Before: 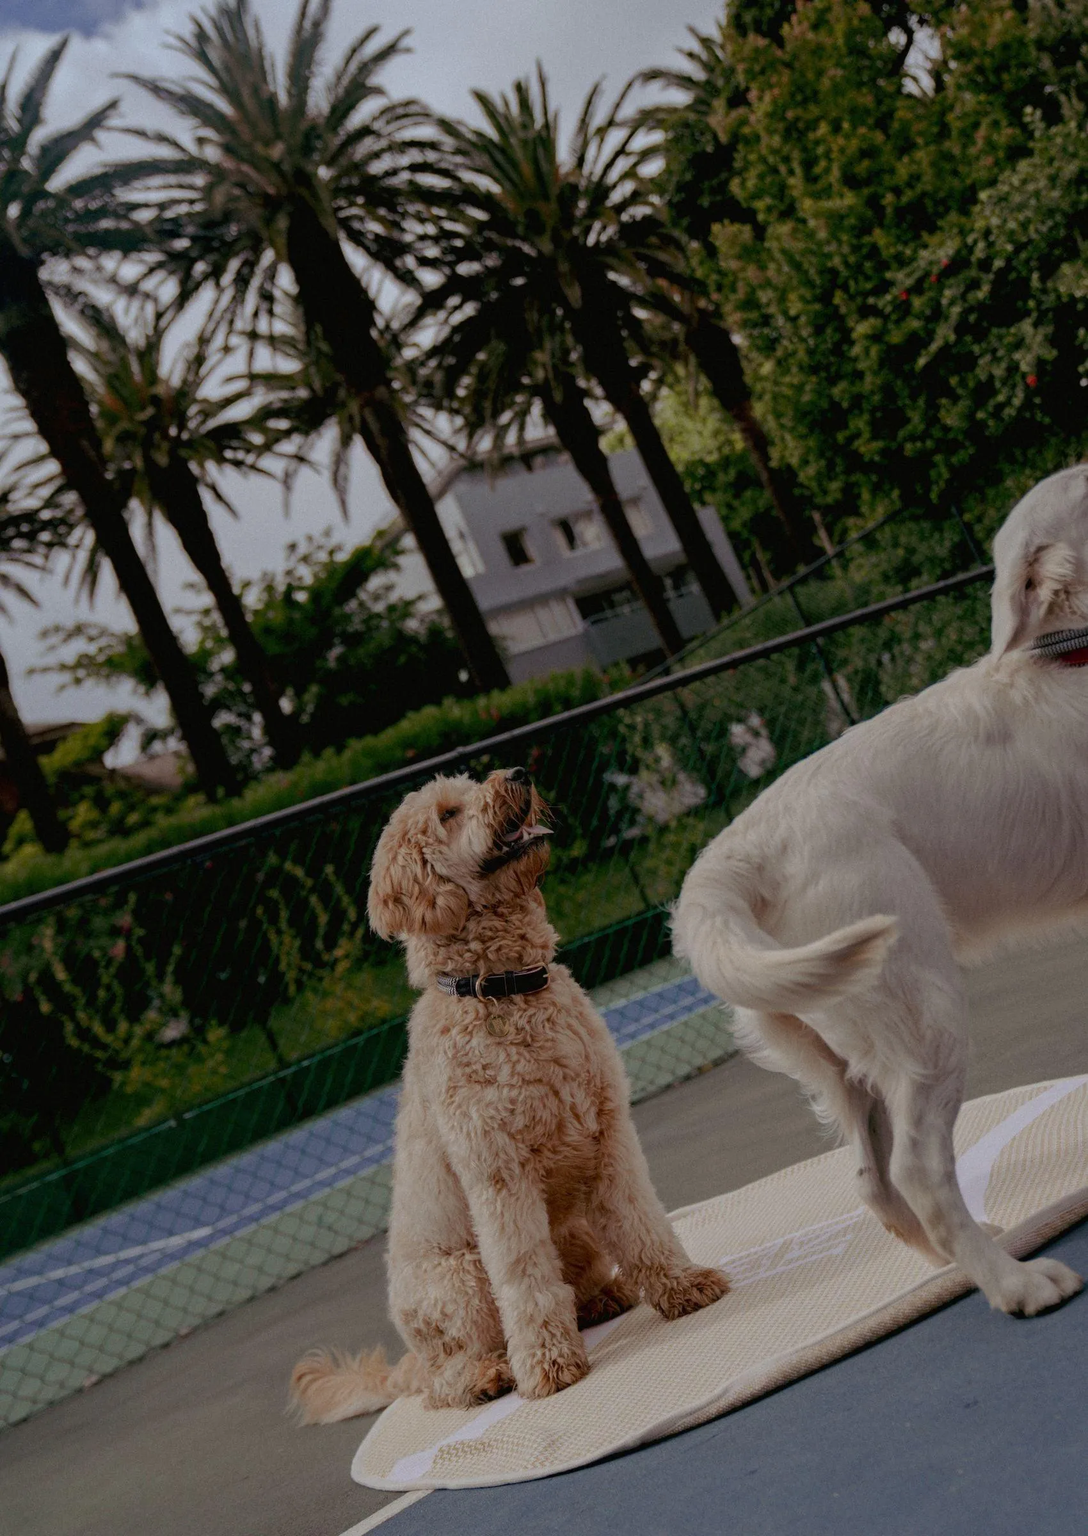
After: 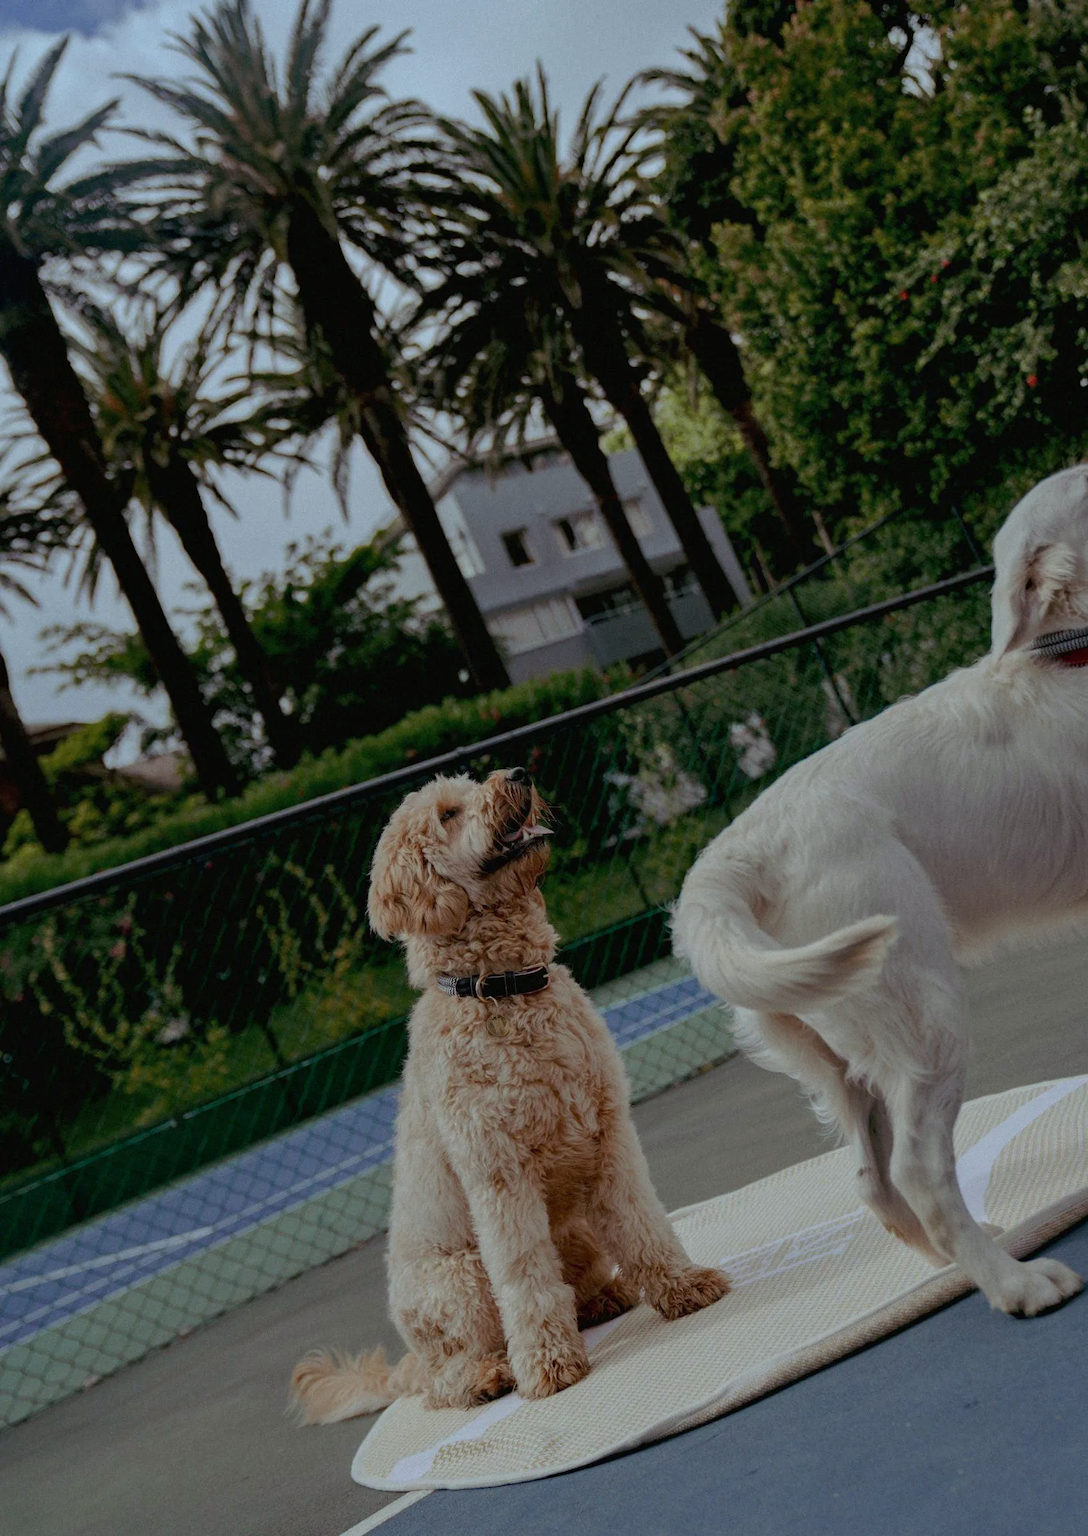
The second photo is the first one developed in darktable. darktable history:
color calibration: illuminant as shot in camera, x 0.358, y 0.373, temperature 4628.91 K
shadows and highlights: shadows 20.91, highlights -35.45, soften with gaussian
color correction: highlights a* -8, highlights b* 3.1
